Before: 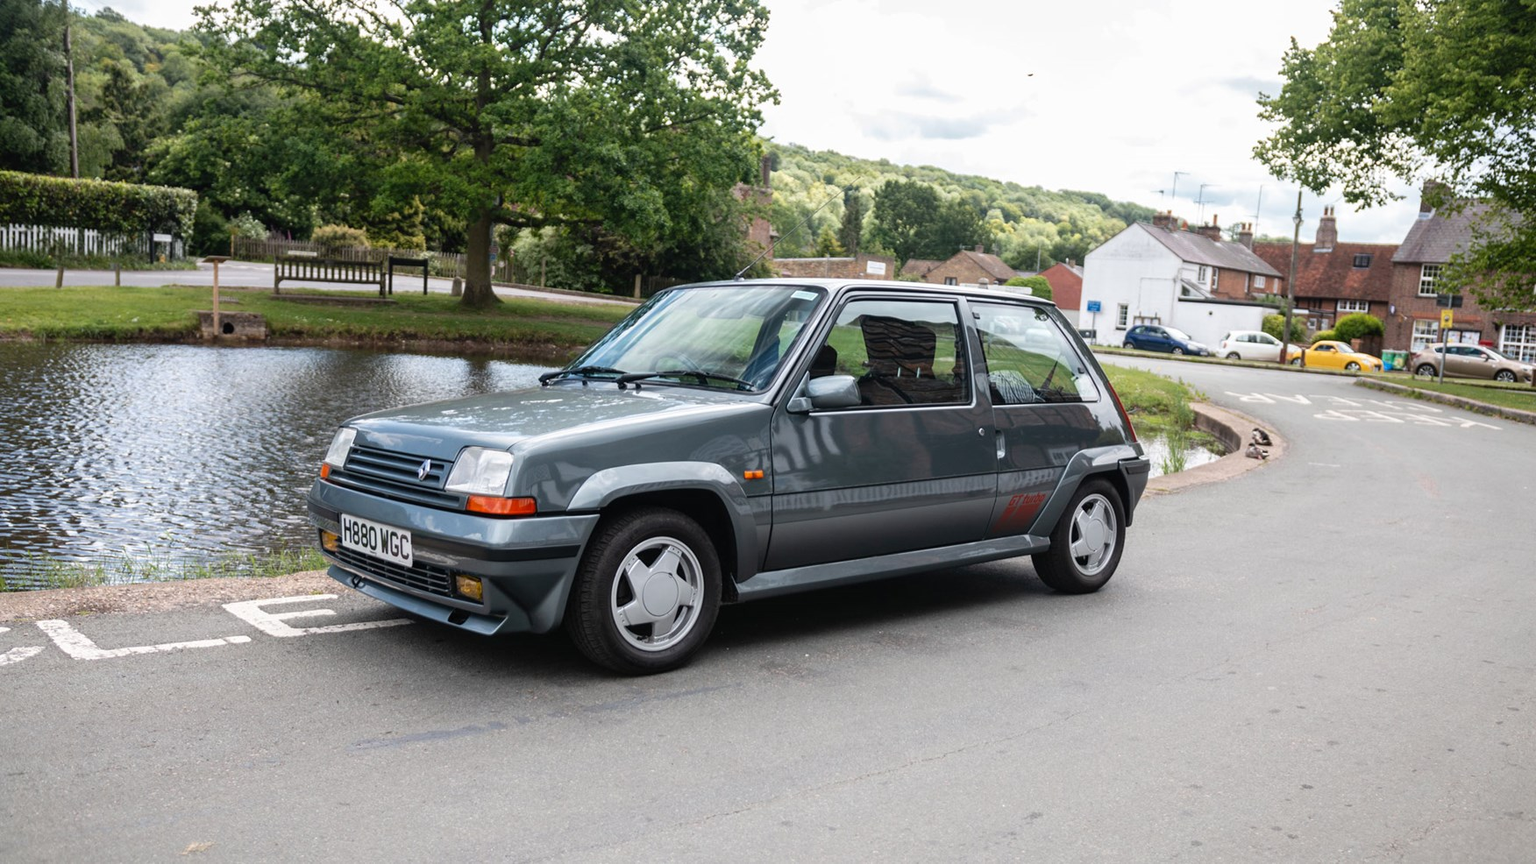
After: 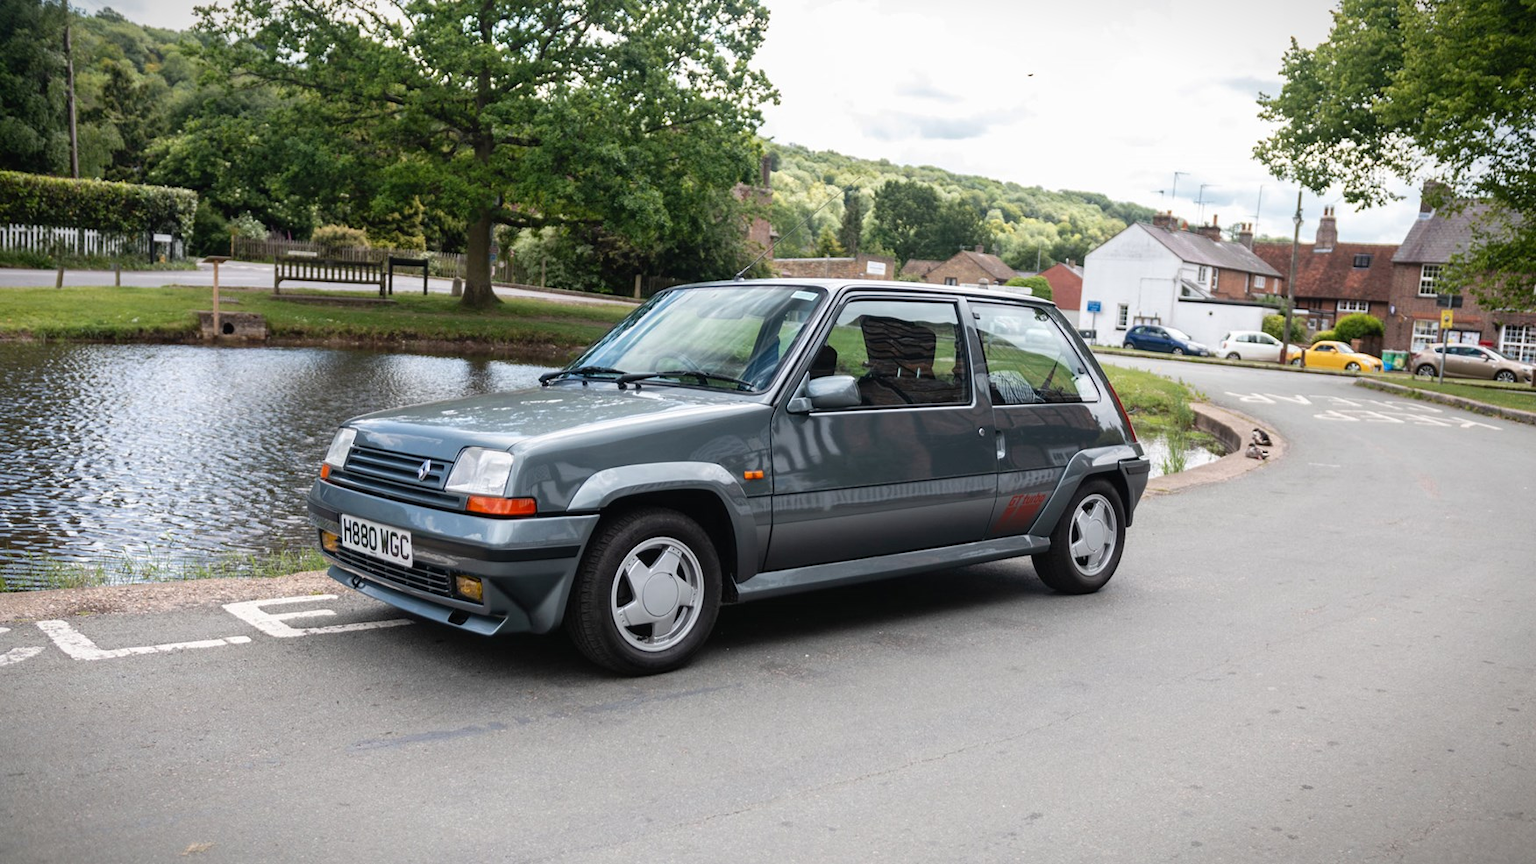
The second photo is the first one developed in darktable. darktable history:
vignetting: fall-off start 98.29%, fall-off radius 100%, brightness -1, saturation 0.5, width/height ratio 1.428
